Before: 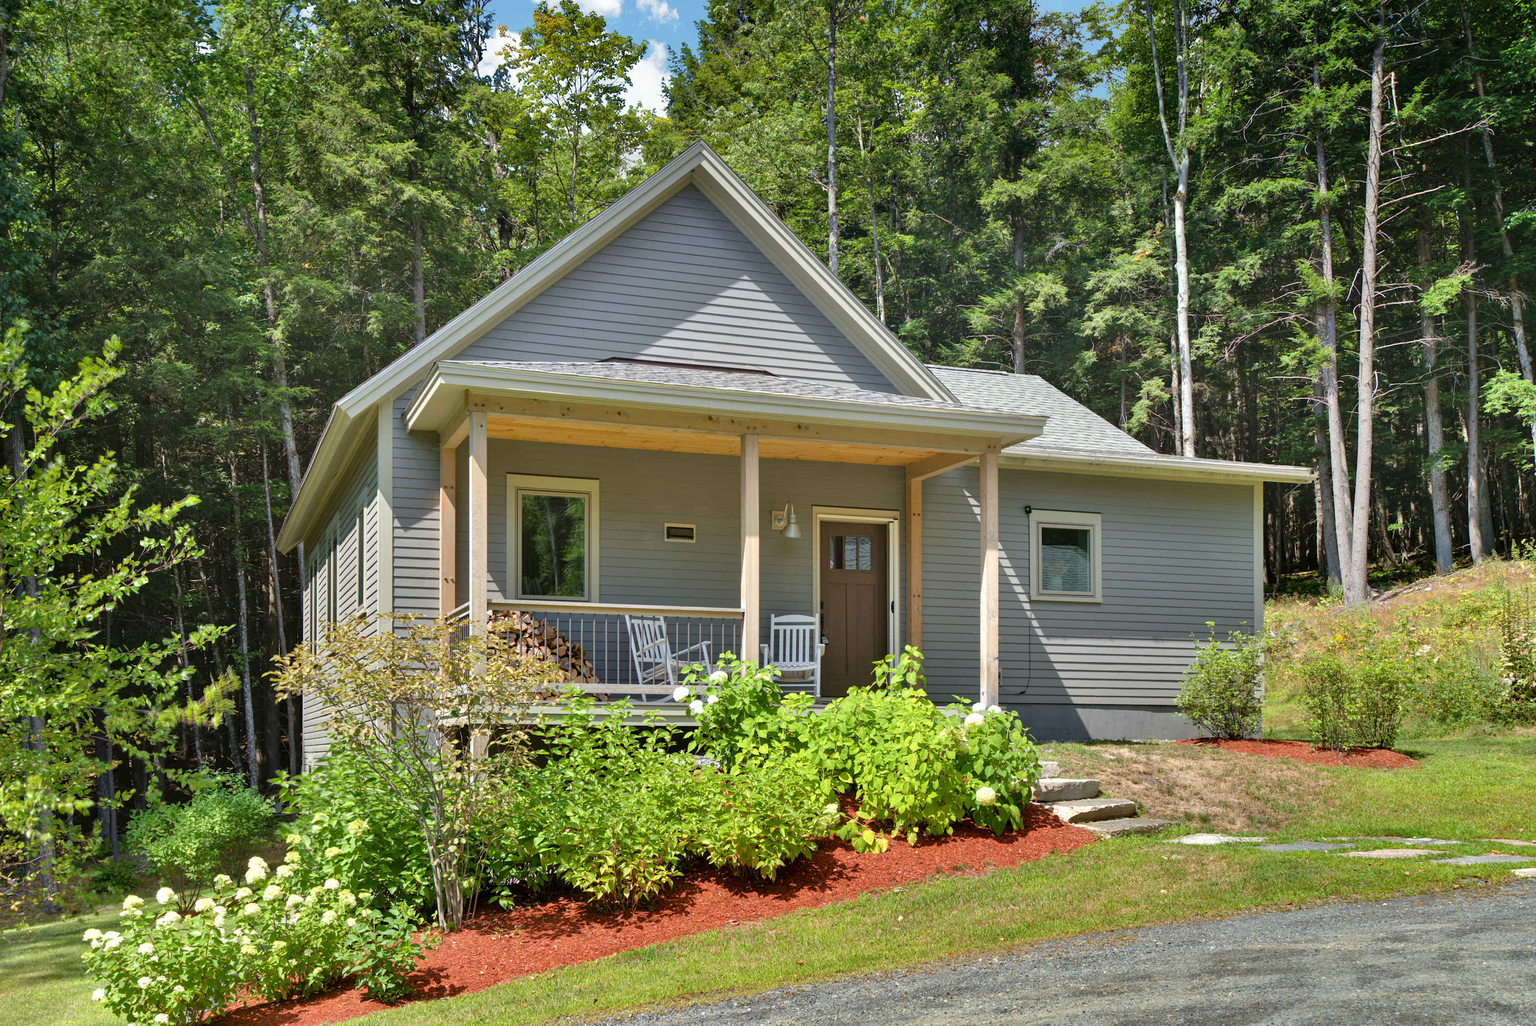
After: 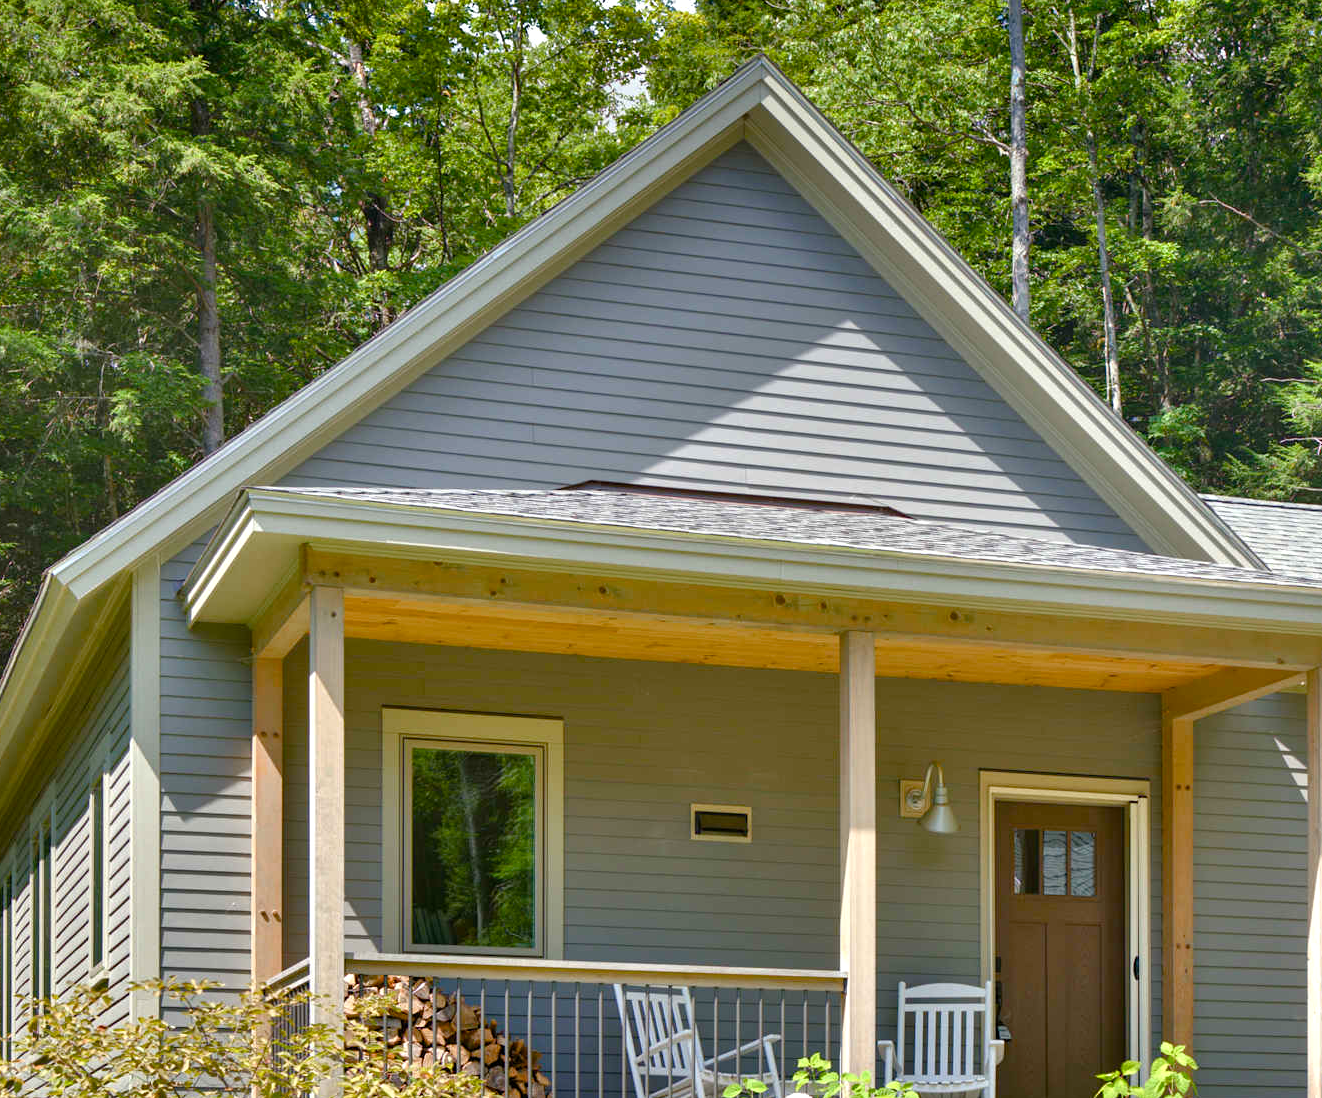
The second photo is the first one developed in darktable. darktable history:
color balance rgb: perceptual saturation grading › global saturation 20%, perceptual saturation grading › highlights -25%, perceptual saturation grading › shadows 50%
exposure: exposure 0.191 EV, compensate highlight preservation false
crop: left 20.248%, top 10.86%, right 35.675%, bottom 34.321%
base curve: curves: ch0 [(0, 0) (0.303, 0.277) (1, 1)]
